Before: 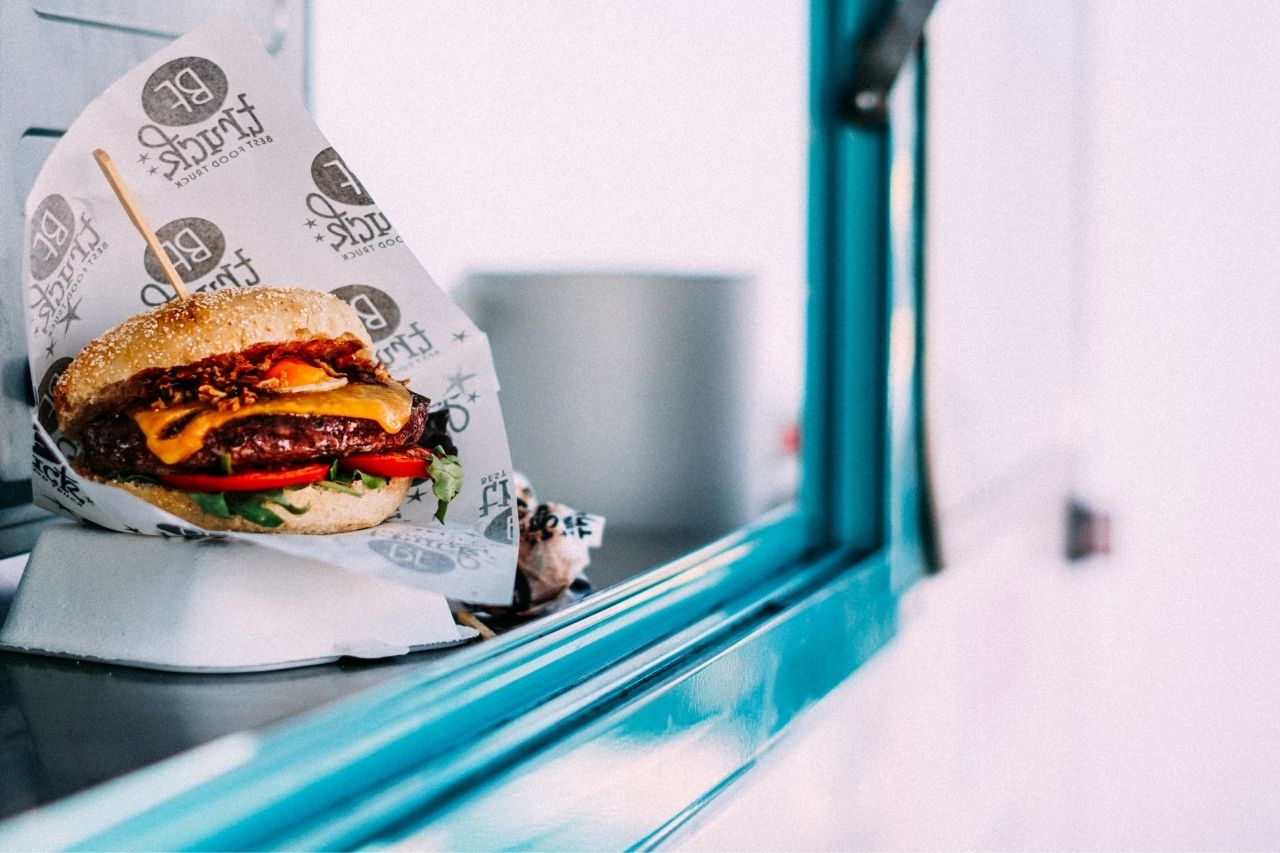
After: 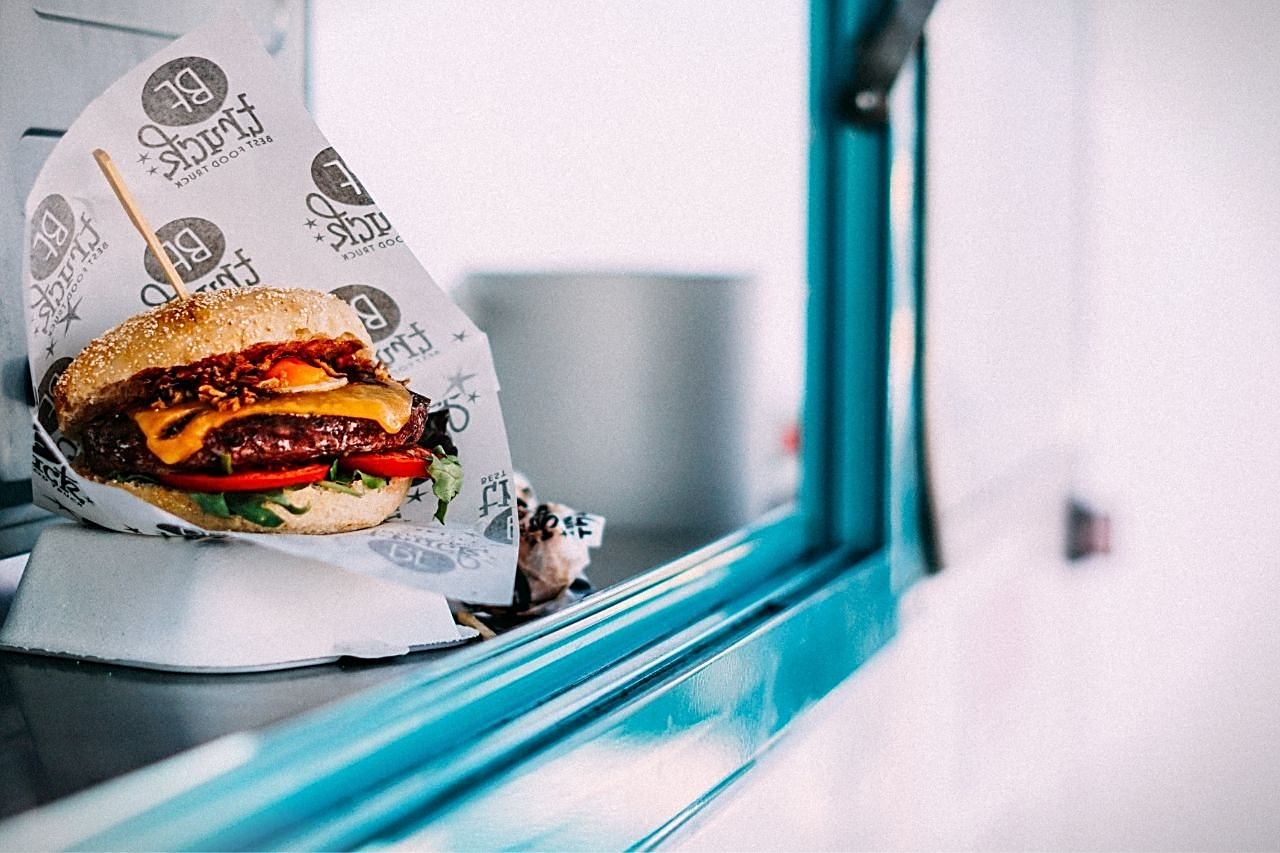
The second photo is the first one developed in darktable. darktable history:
sharpen: on, module defaults
vignetting: fall-off start 100.61%, saturation -0.64, width/height ratio 1.303, unbound false
